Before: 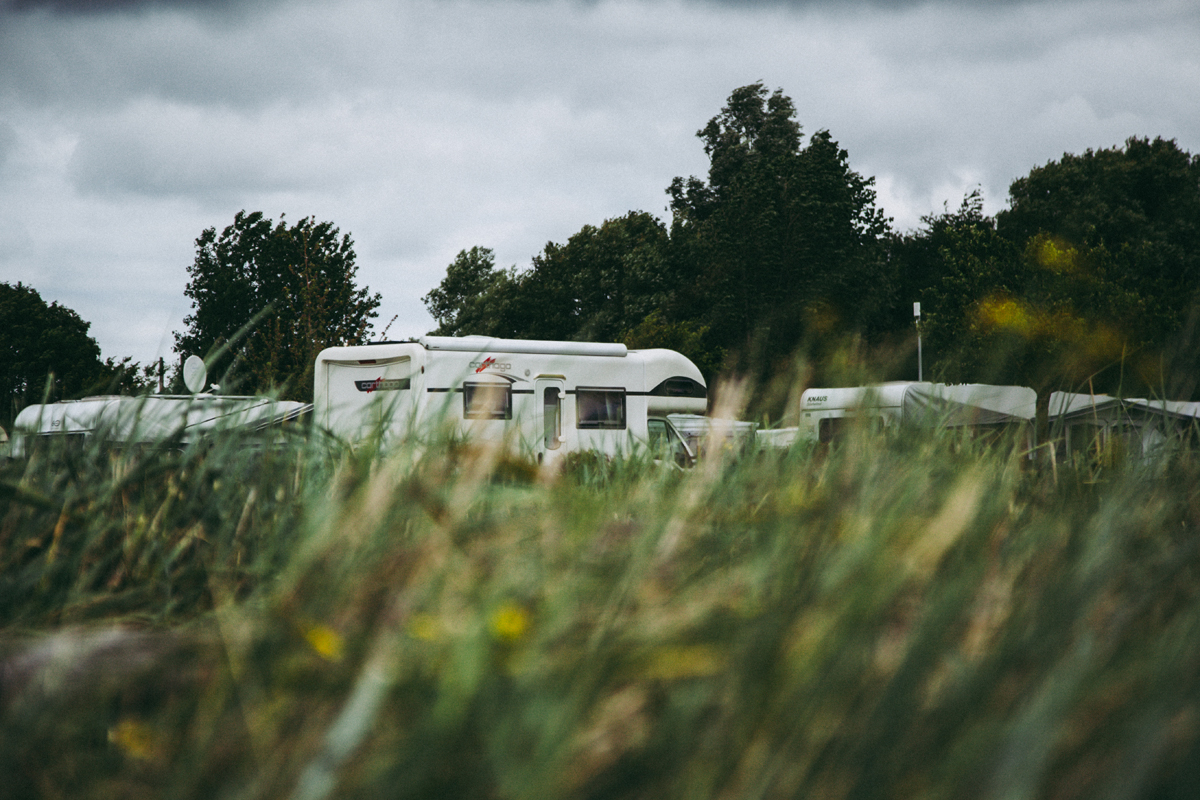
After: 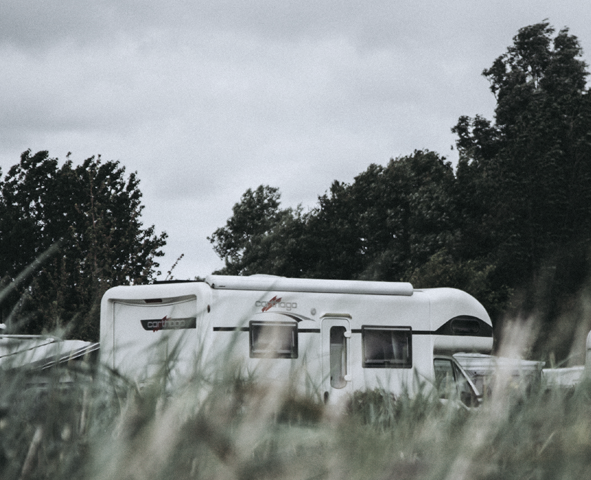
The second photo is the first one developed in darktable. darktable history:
crop: left 17.835%, top 7.675%, right 32.881%, bottom 32.213%
color calibration: x 0.37, y 0.382, temperature 4313.32 K
color correction: saturation 0.3
